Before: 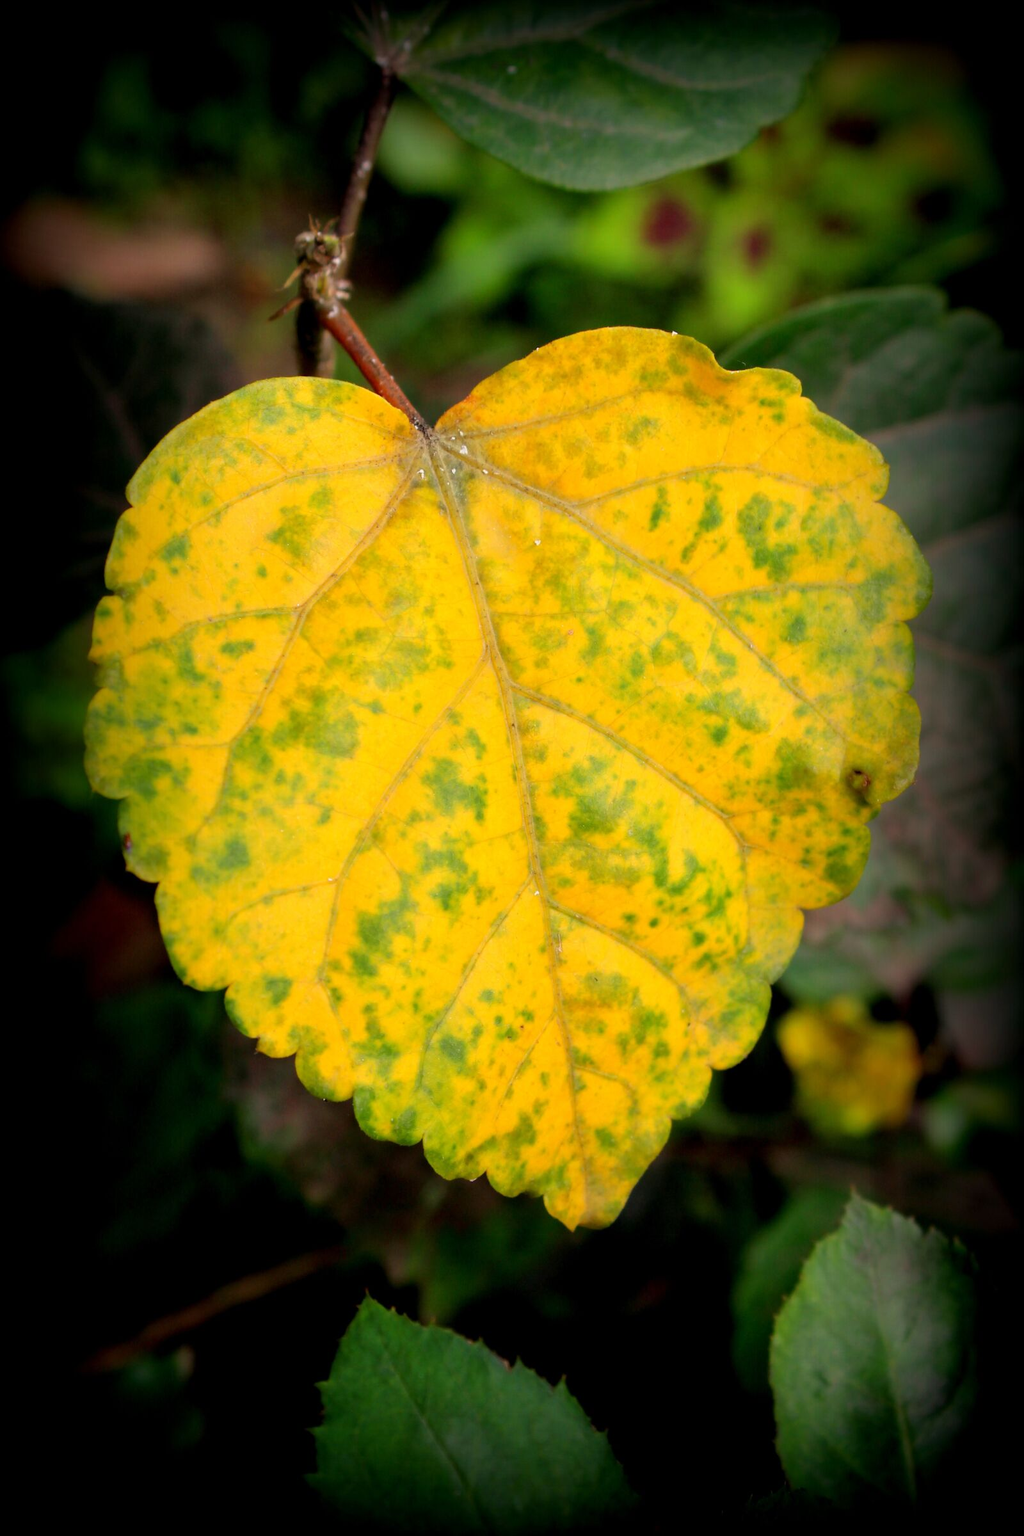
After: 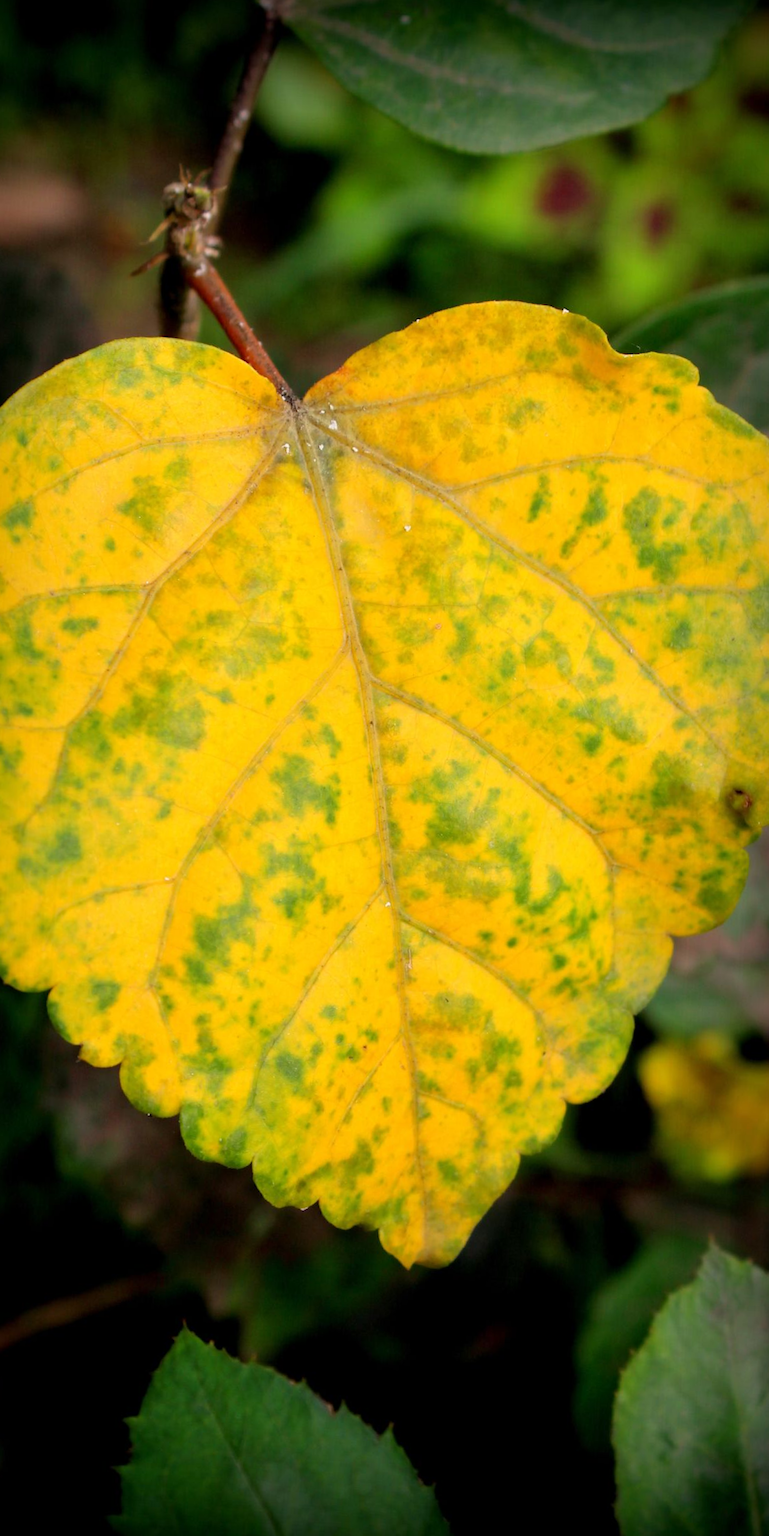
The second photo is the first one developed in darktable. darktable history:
crop and rotate: angle -2.85°, left 14.115%, top 0.028%, right 10.792%, bottom 0.036%
